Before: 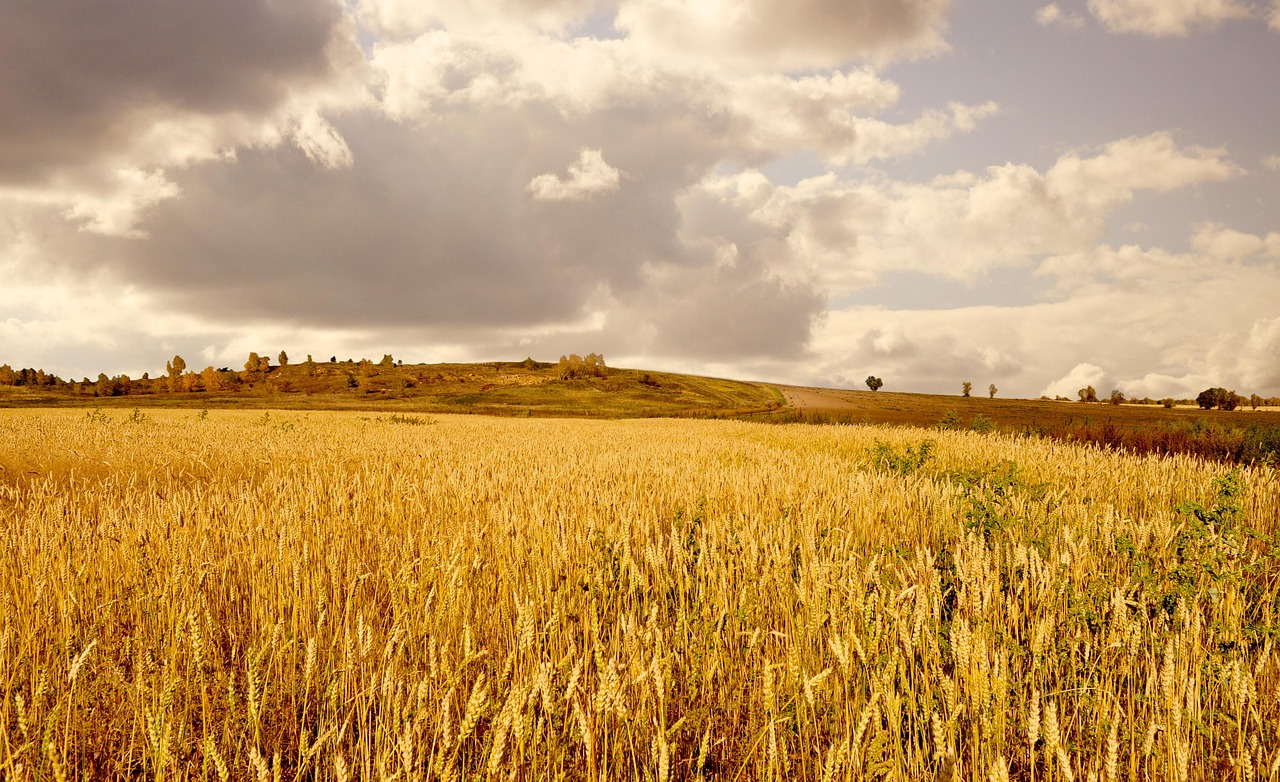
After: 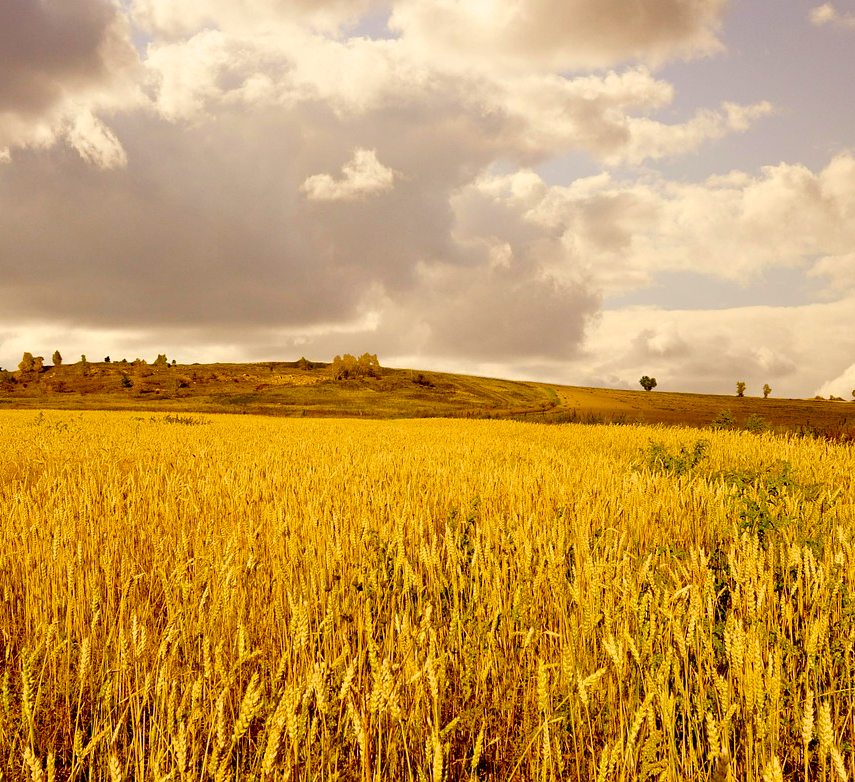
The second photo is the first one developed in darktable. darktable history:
crop and rotate: left 17.732%, right 15.423%
color balance rgb: linear chroma grading › global chroma 18.9%, perceptual saturation grading › global saturation 20%, perceptual saturation grading › highlights -25%, perceptual saturation grading › shadows 50%, global vibrance 18.93%
